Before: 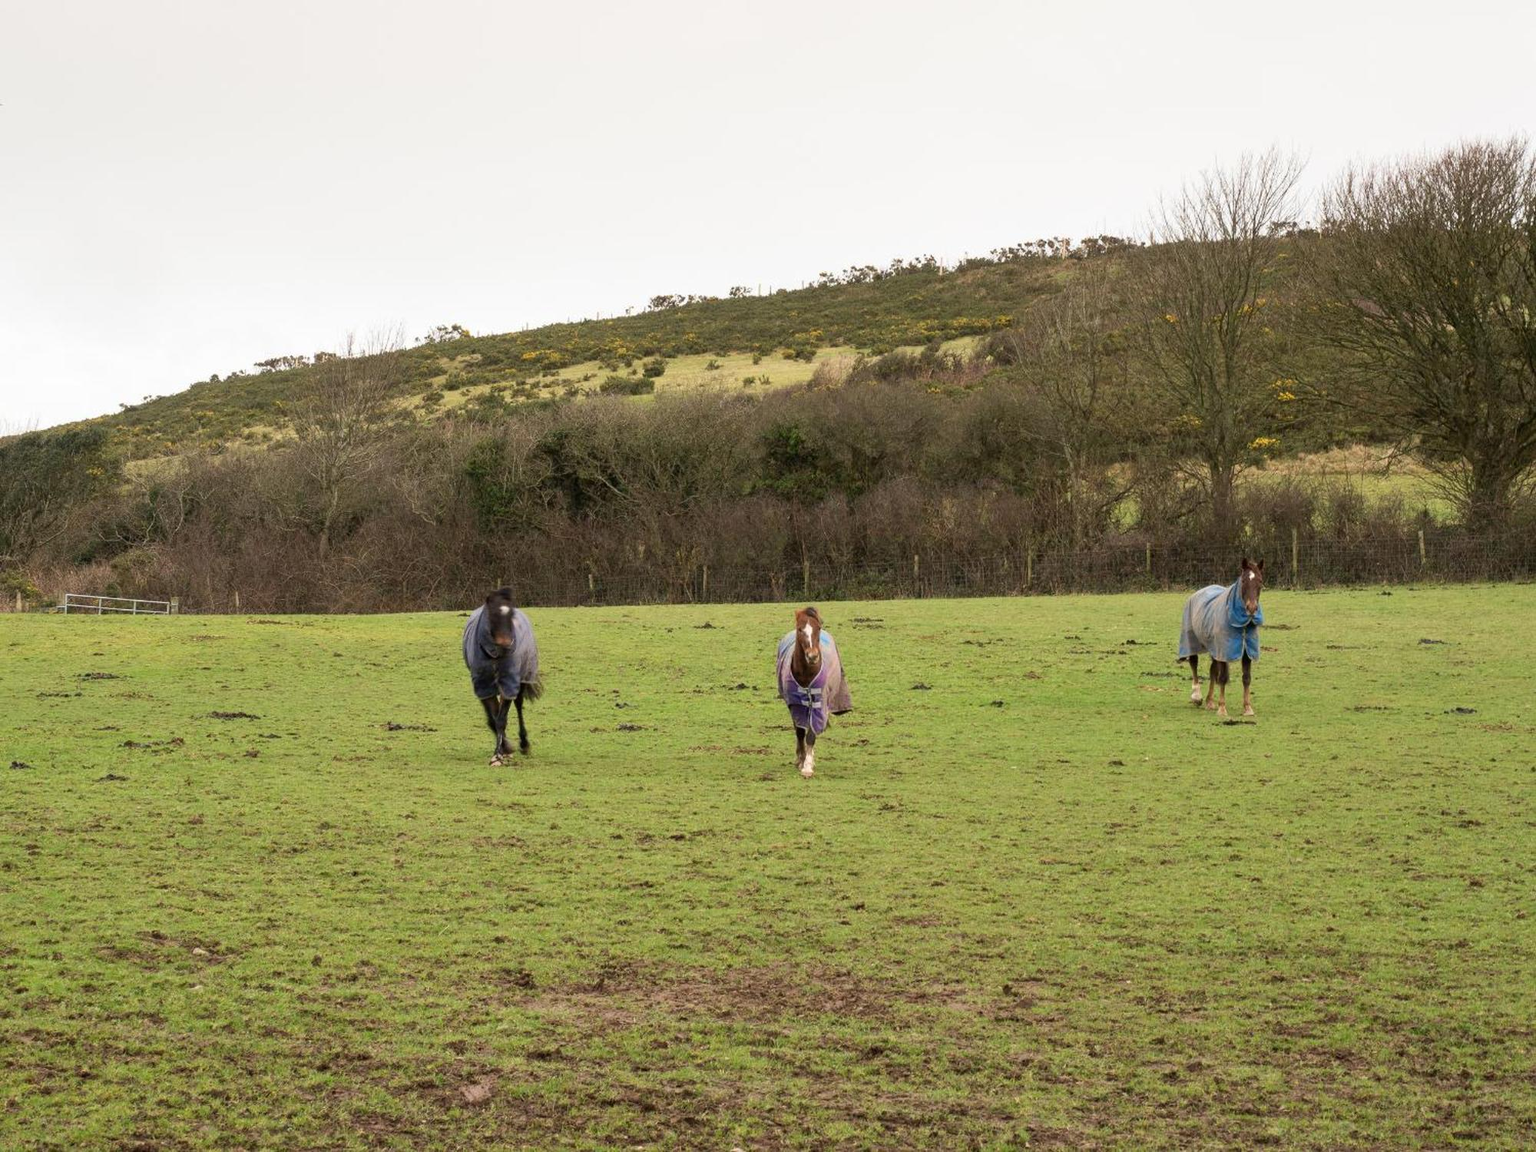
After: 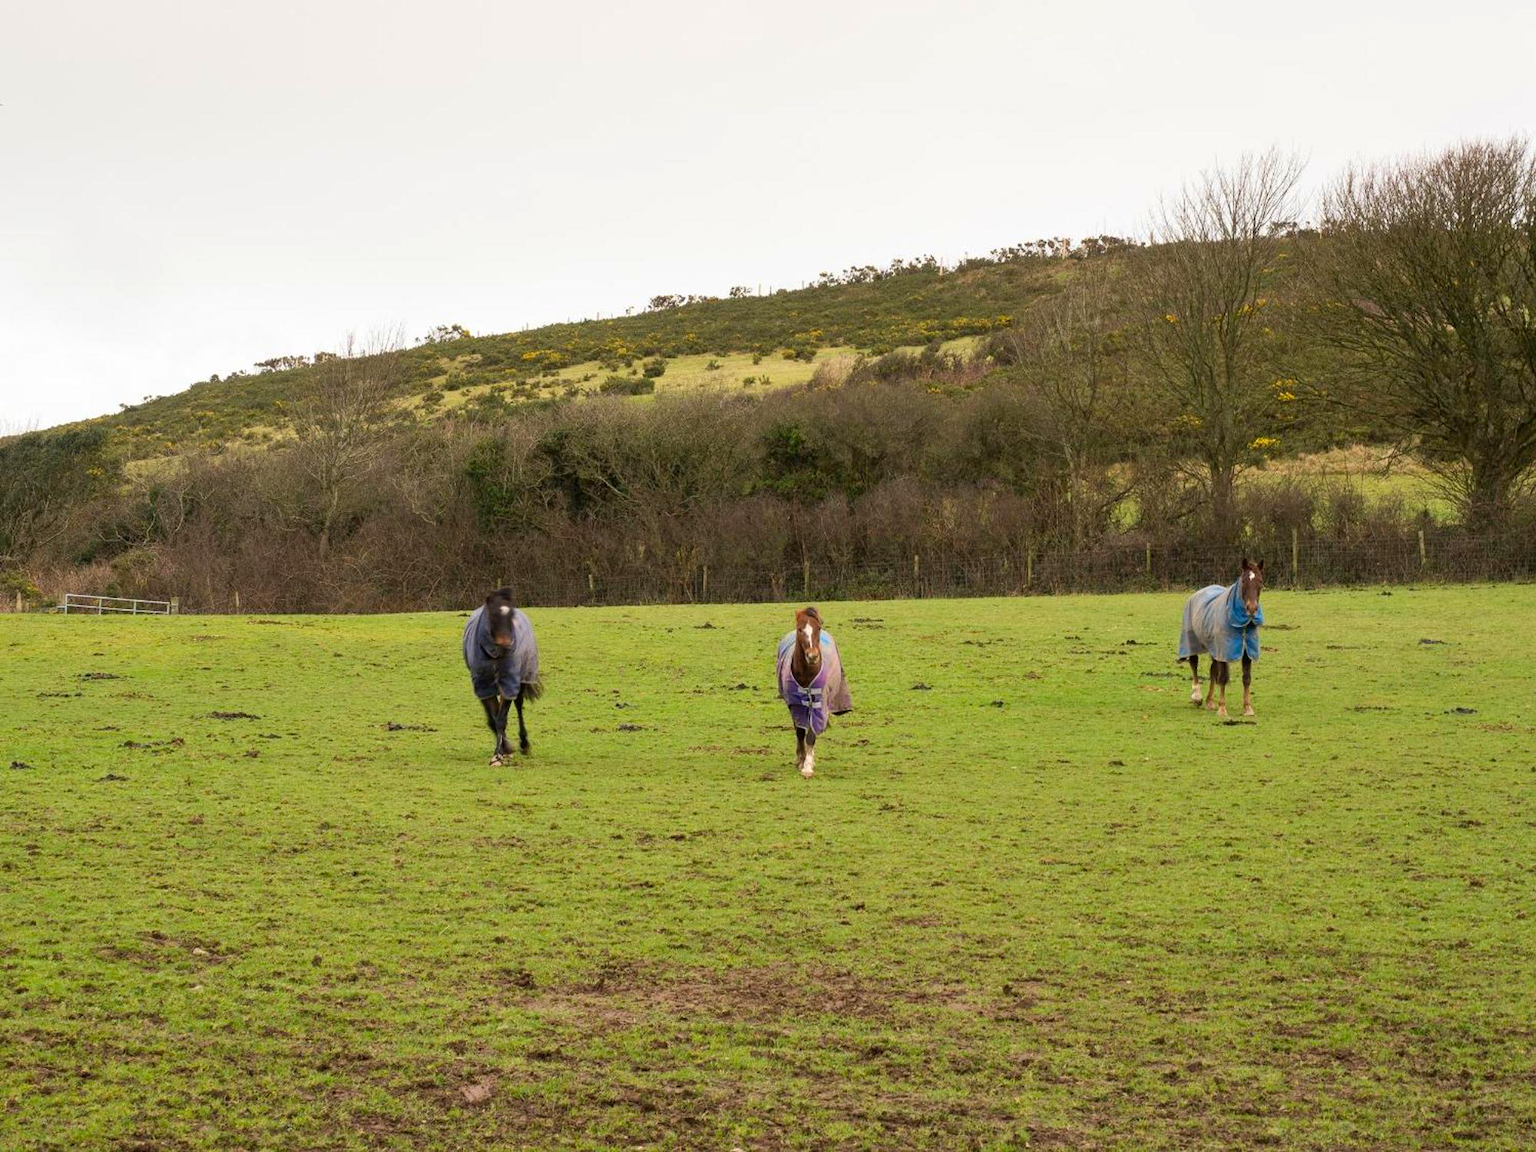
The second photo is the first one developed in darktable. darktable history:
tone equalizer: edges refinement/feathering 500, mask exposure compensation -1.57 EV, preserve details no
color balance rgb: perceptual saturation grading › global saturation 0.352%, global vibrance 32.56%
